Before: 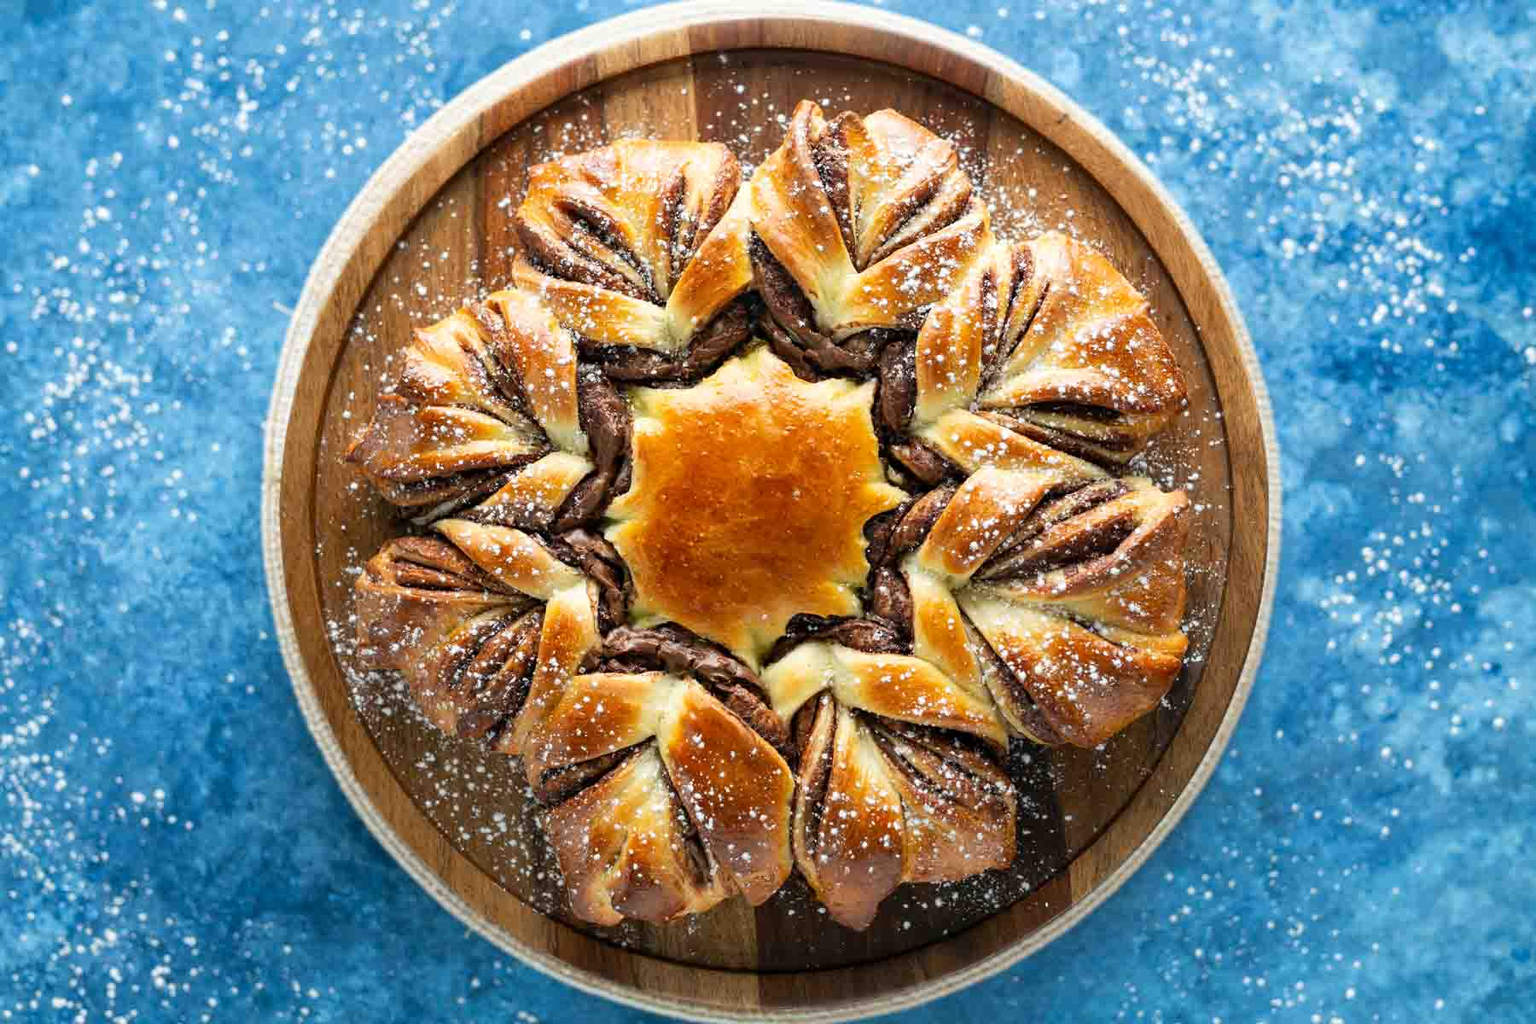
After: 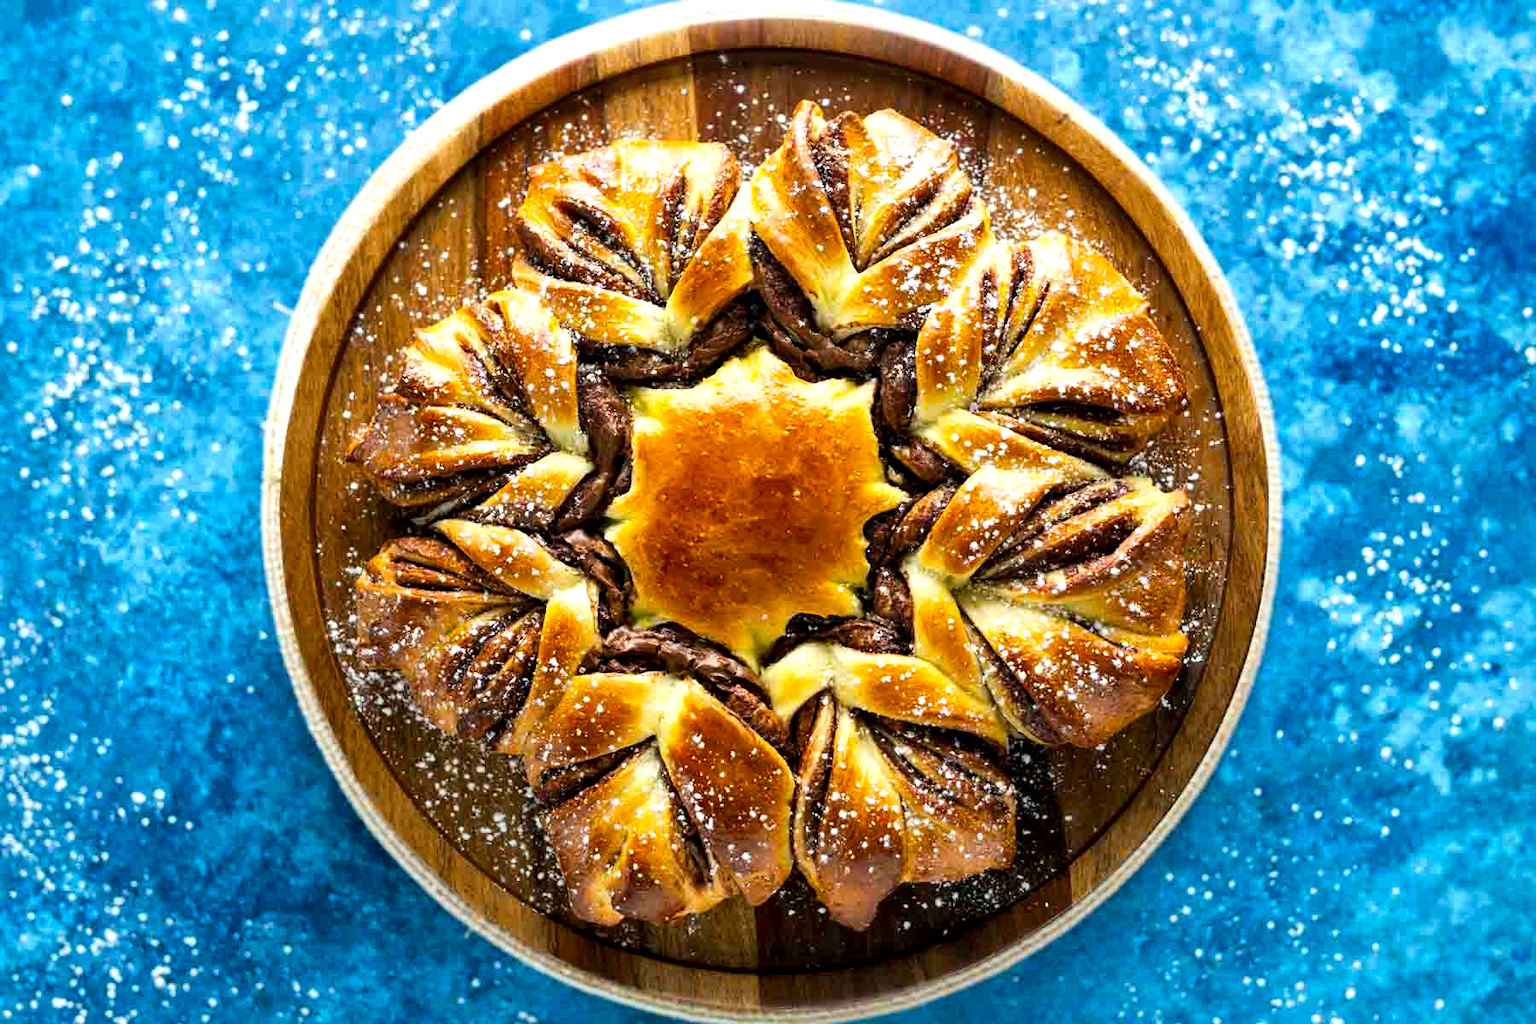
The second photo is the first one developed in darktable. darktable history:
local contrast: mode bilateral grid, contrast 25, coarseness 60, detail 151%, midtone range 0.2
color balance rgb: linear chroma grading › global chroma 8.988%, perceptual saturation grading › global saturation 10.444%, global vibrance 30.52%, contrast 9.393%
